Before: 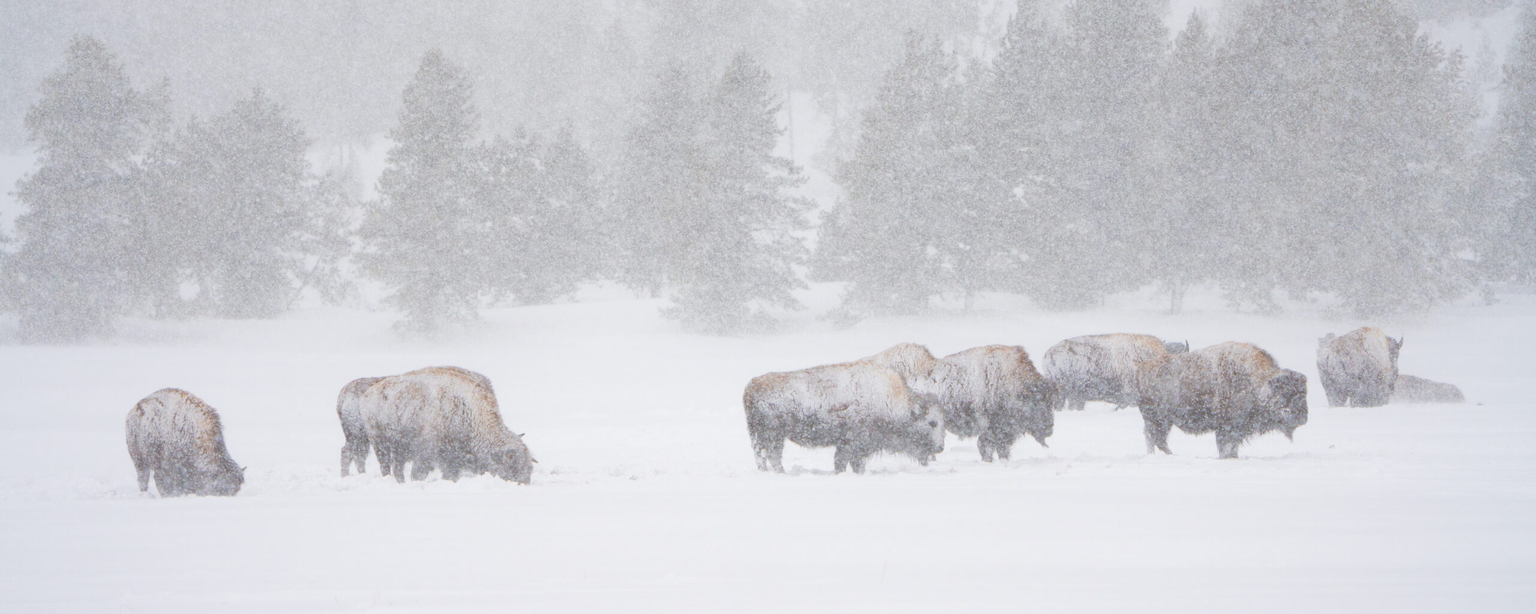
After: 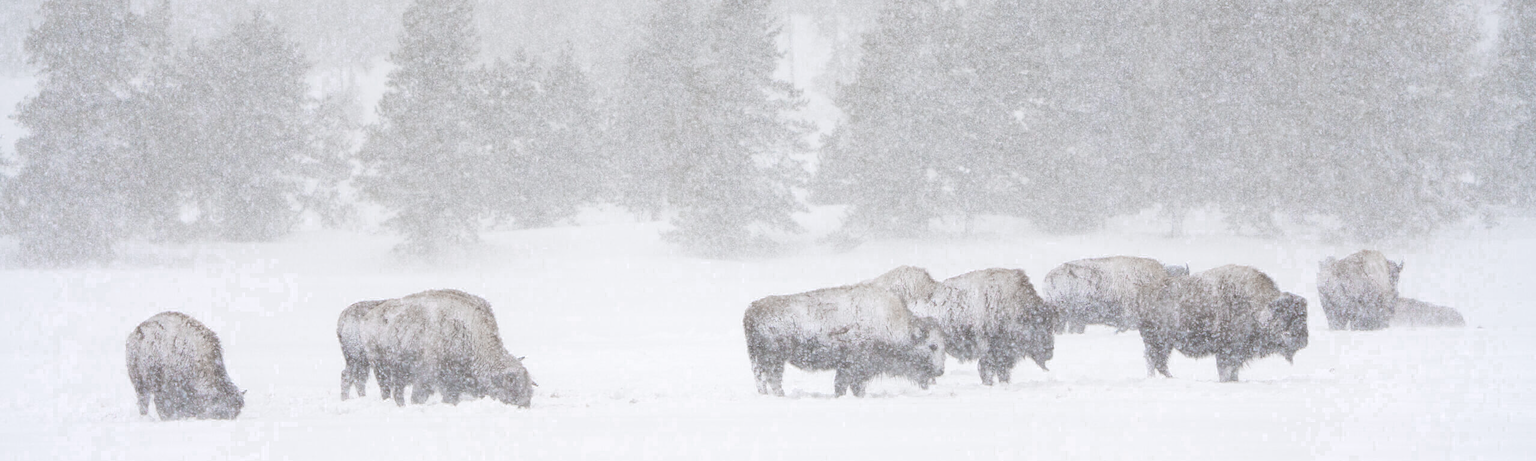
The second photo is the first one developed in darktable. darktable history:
color balance rgb: global offset › luminance -0.492%, perceptual saturation grading › global saturation 19.569%, global vibrance 20%
crop and rotate: top 12.629%, bottom 12.189%
color zones: curves: ch0 [(0, 0.613) (0.01, 0.613) (0.245, 0.448) (0.498, 0.529) (0.642, 0.665) (0.879, 0.777) (0.99, 0.613)]; ch1 [(0, 0.272) (0.219, 0.127) (0.724, 0.346)]
